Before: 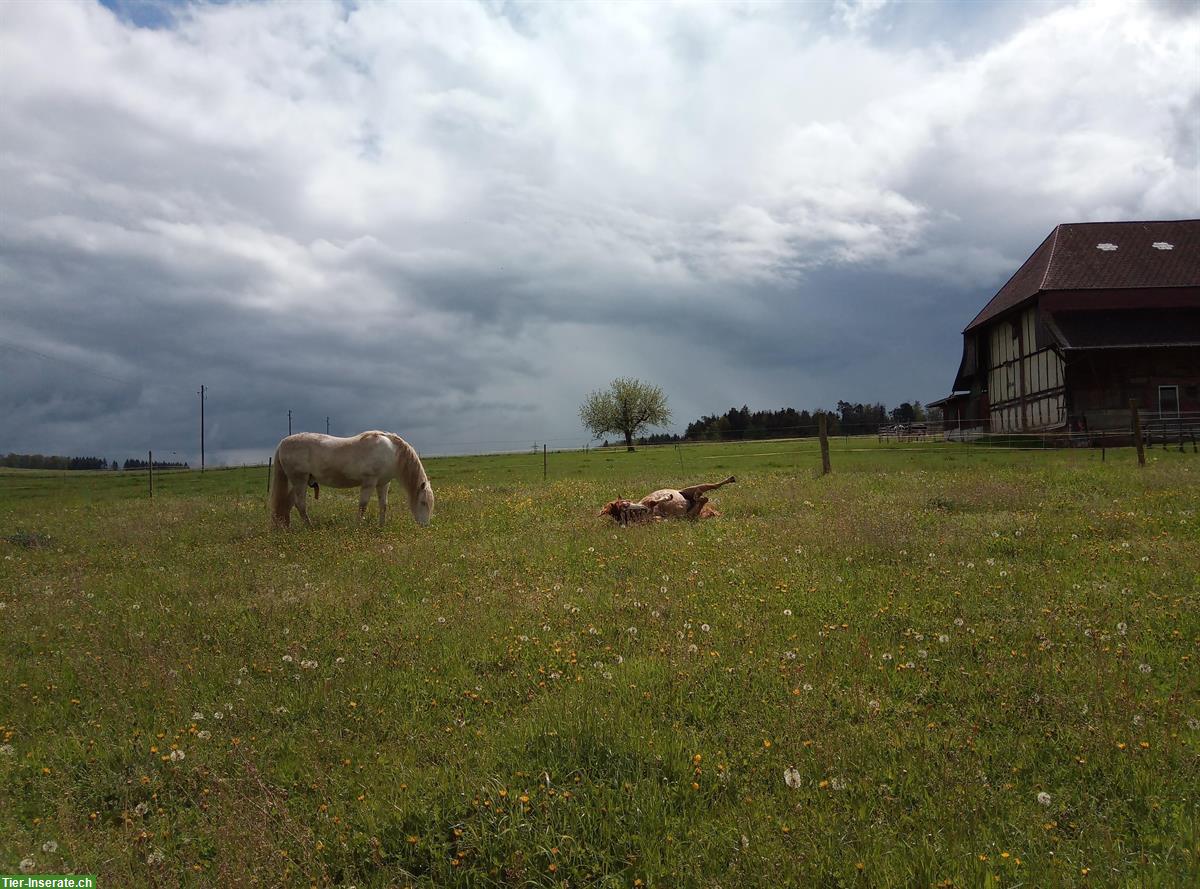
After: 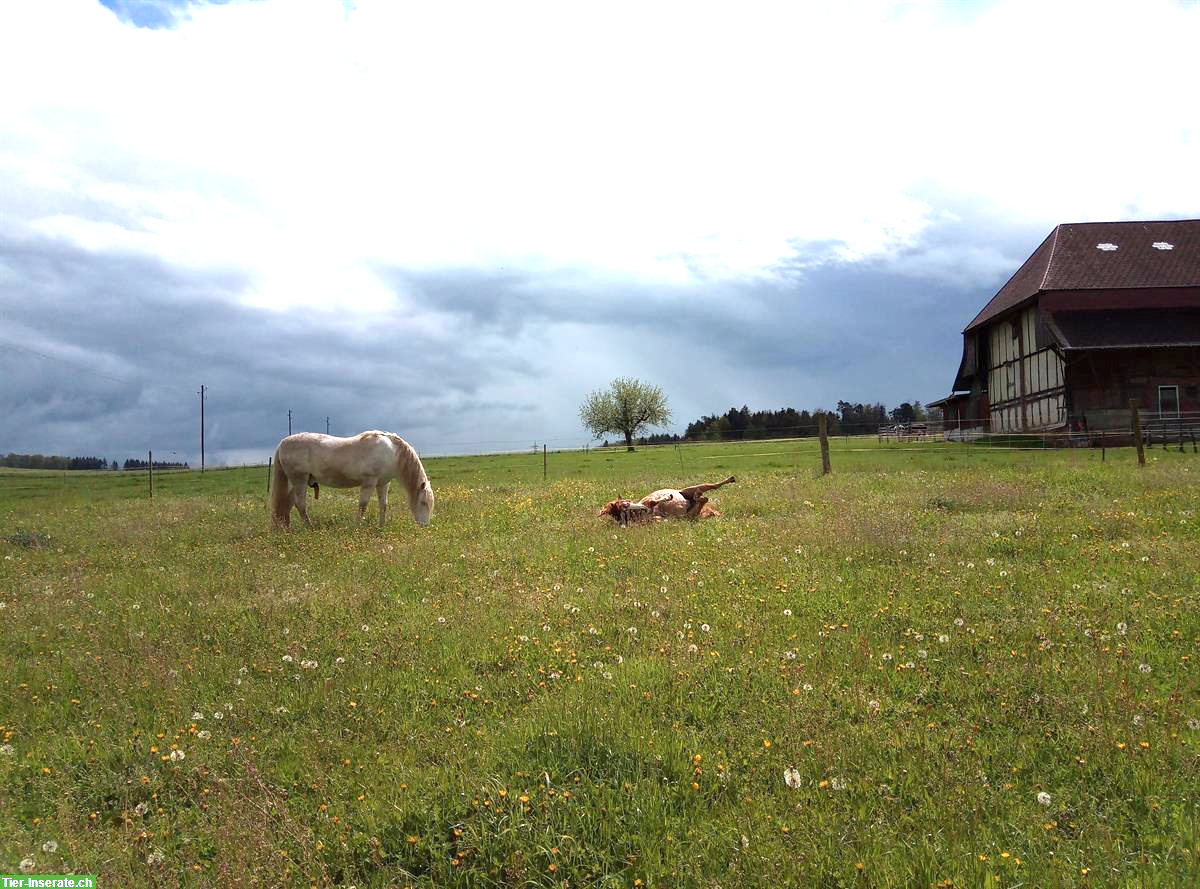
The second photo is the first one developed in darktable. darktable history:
exposure: black level correction 0.001, exposure 1.119 EV, compensate highlight preservation false
color calibration: x 0.355, y 0.368, temperature 4699.55 K
